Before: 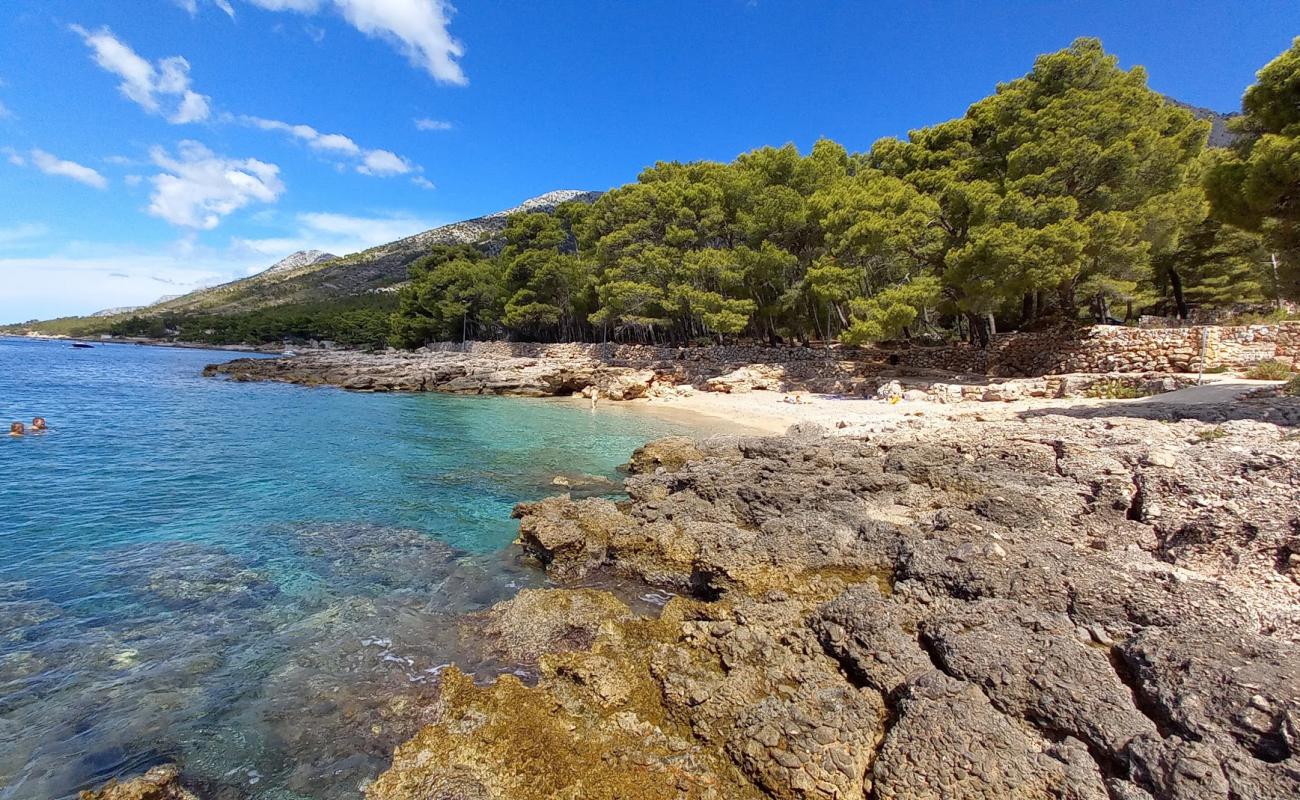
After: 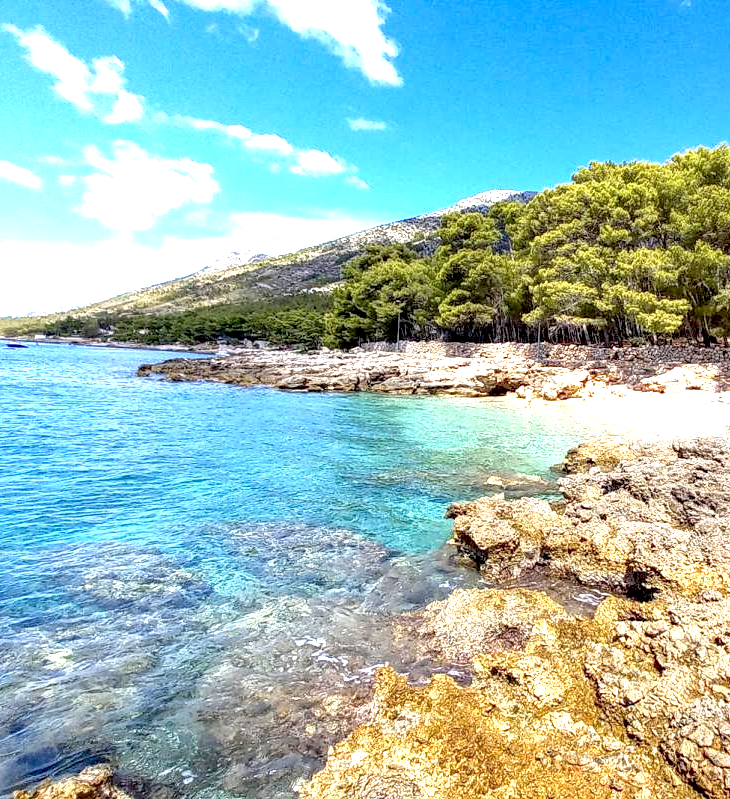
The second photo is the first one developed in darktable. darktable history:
exposure: black level correction 0.009, exposure 1.421 EV, compensate exposure bias true, compensate highlight preservation false
color zones: curves: ch0 [(0, 0.5) (0.143, 0.52) (0.286, 0.5) (0.429, 0.5) (0.571, 0.5) (0.714, 0.5) (0.857, 0.5) (1, 0.5)]; ch1 [(0, 0.489) (0.155, 0.45) (0.286, 0.466) (0.429, 0.5) (0.571, 0.5) (0.714, 0.5) (0.857, 0.5) (1, 0.489)]
local contrast: detail 130%
crop: left 5.102%, right 38.696%
